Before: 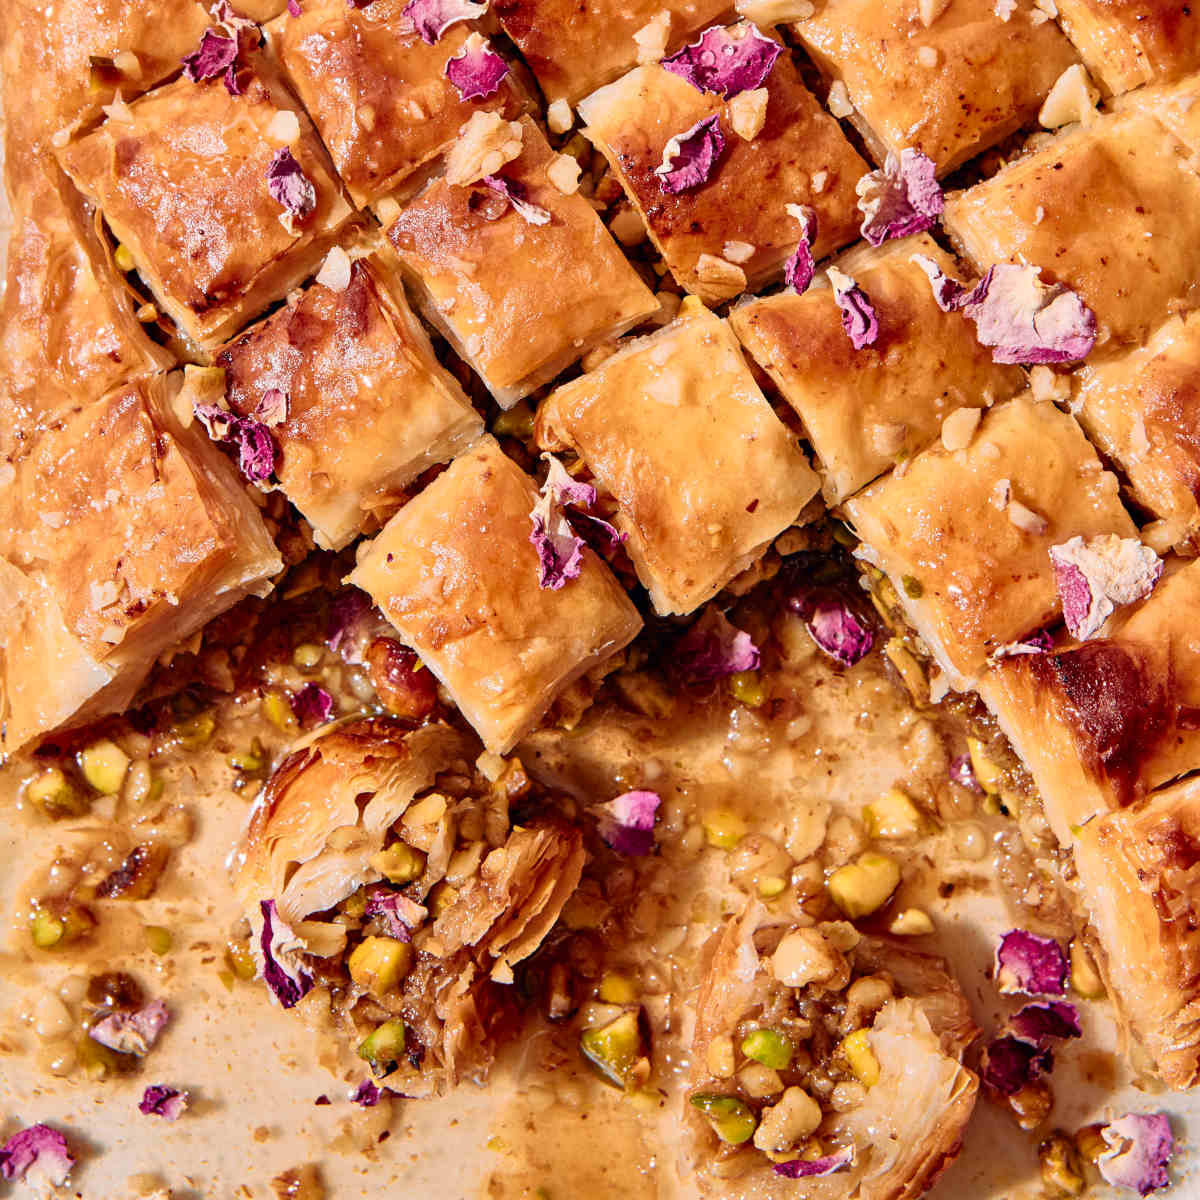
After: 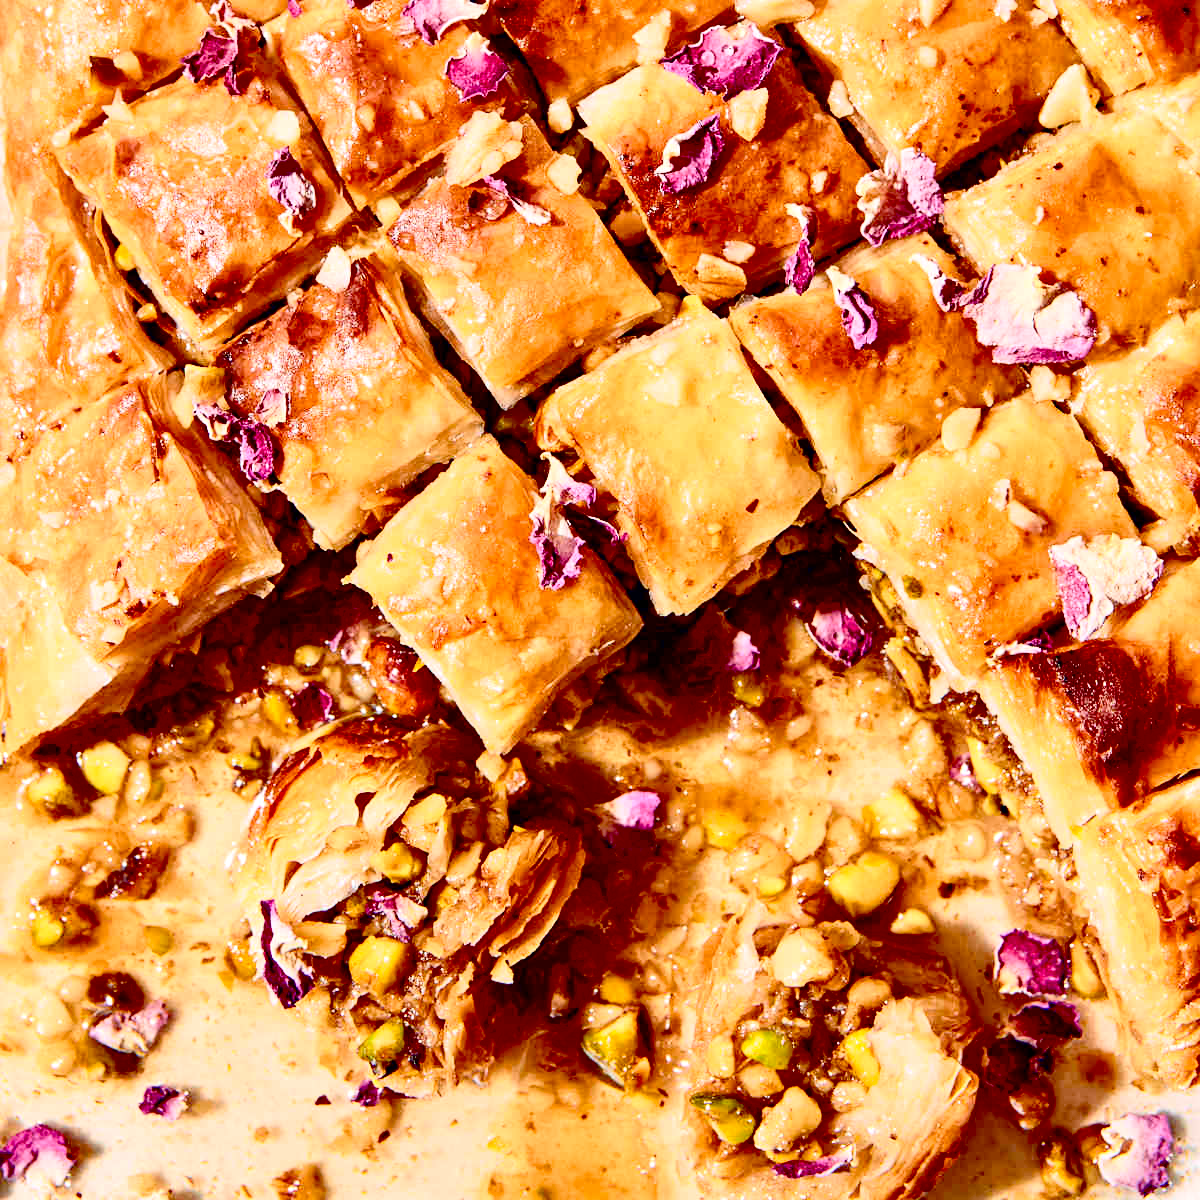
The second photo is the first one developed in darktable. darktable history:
exposure: black level correction 0.032, exposure 0.32 EV, compensate exposure bias true, compensate highlight preservation false
contrast brightness saturation: contrast 0.243, brightness 0.092
